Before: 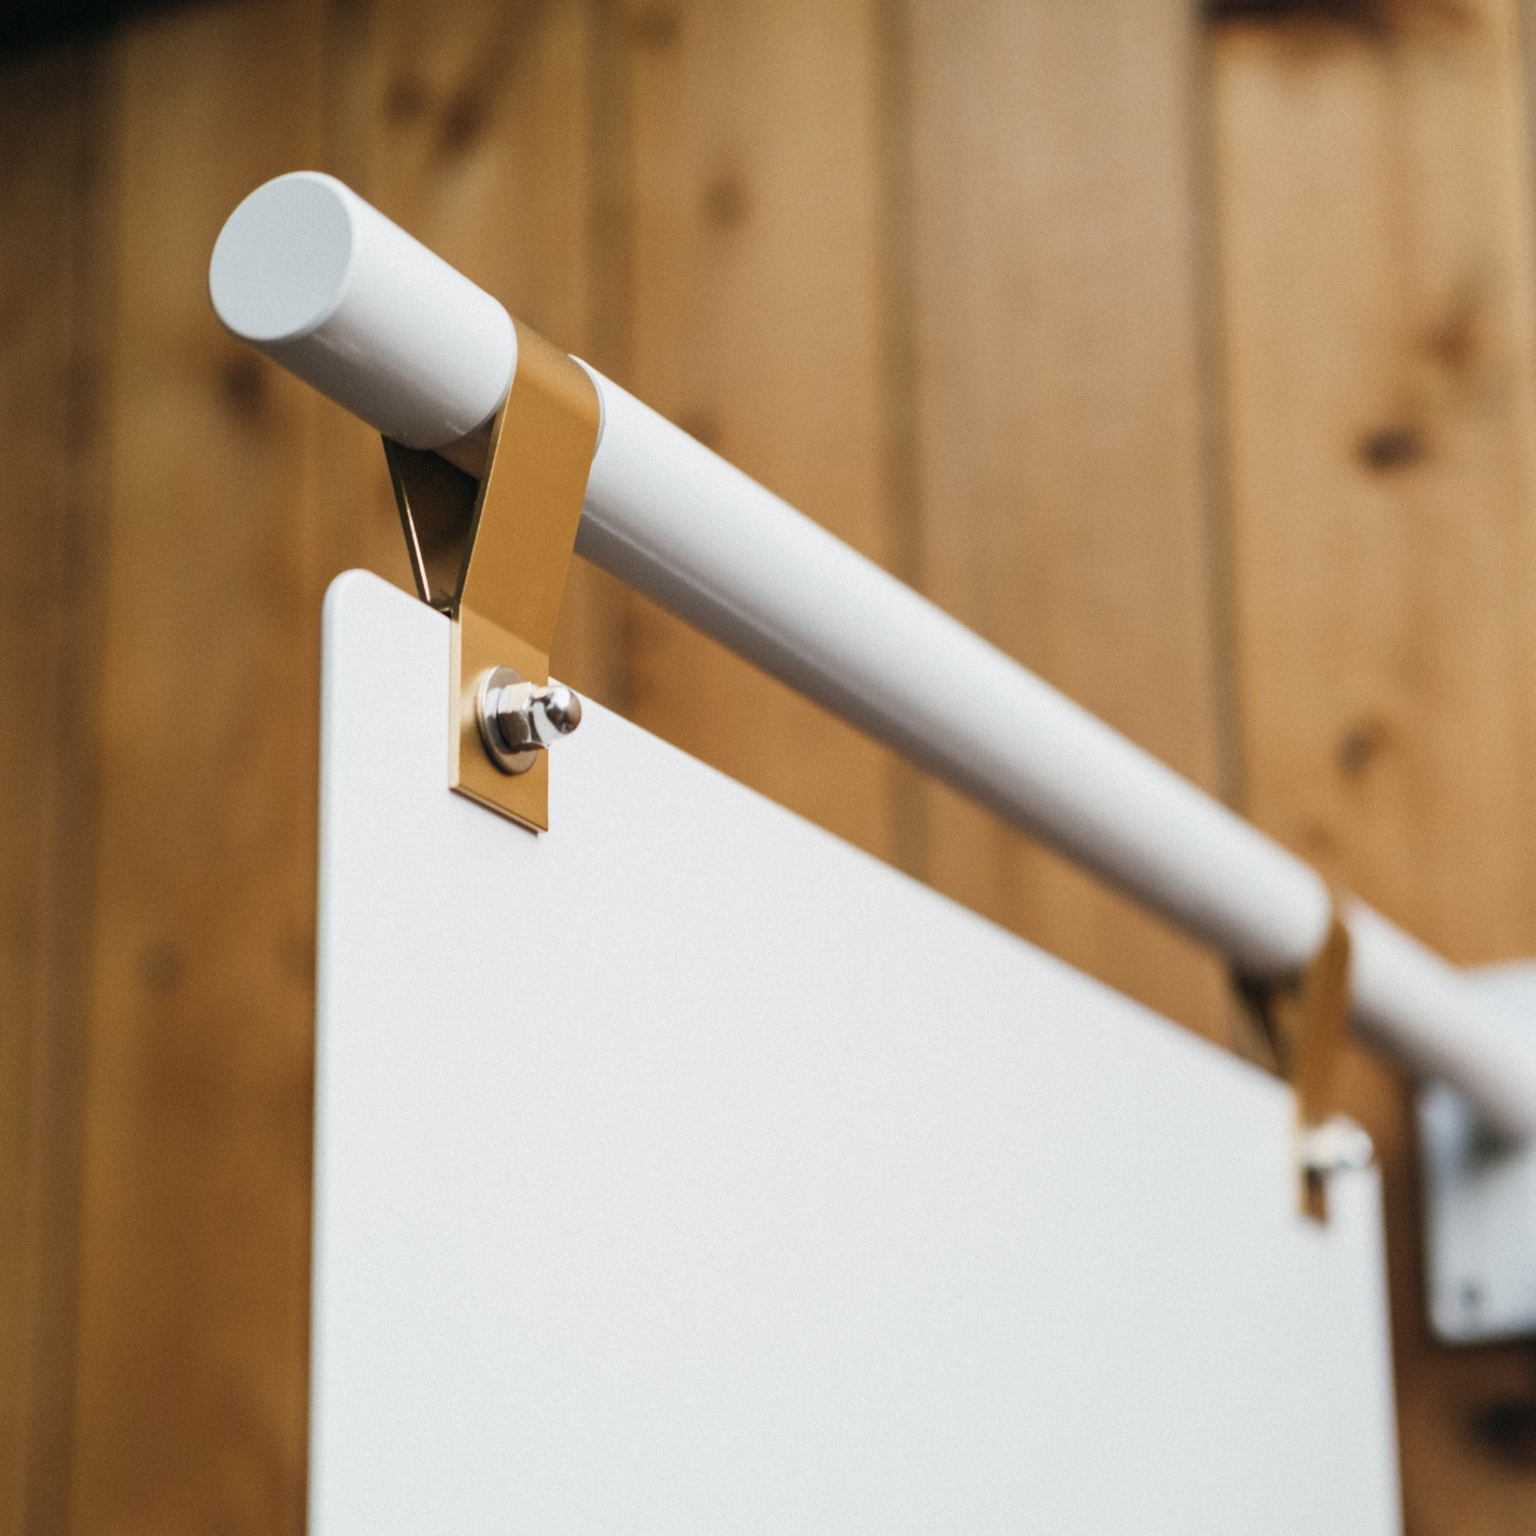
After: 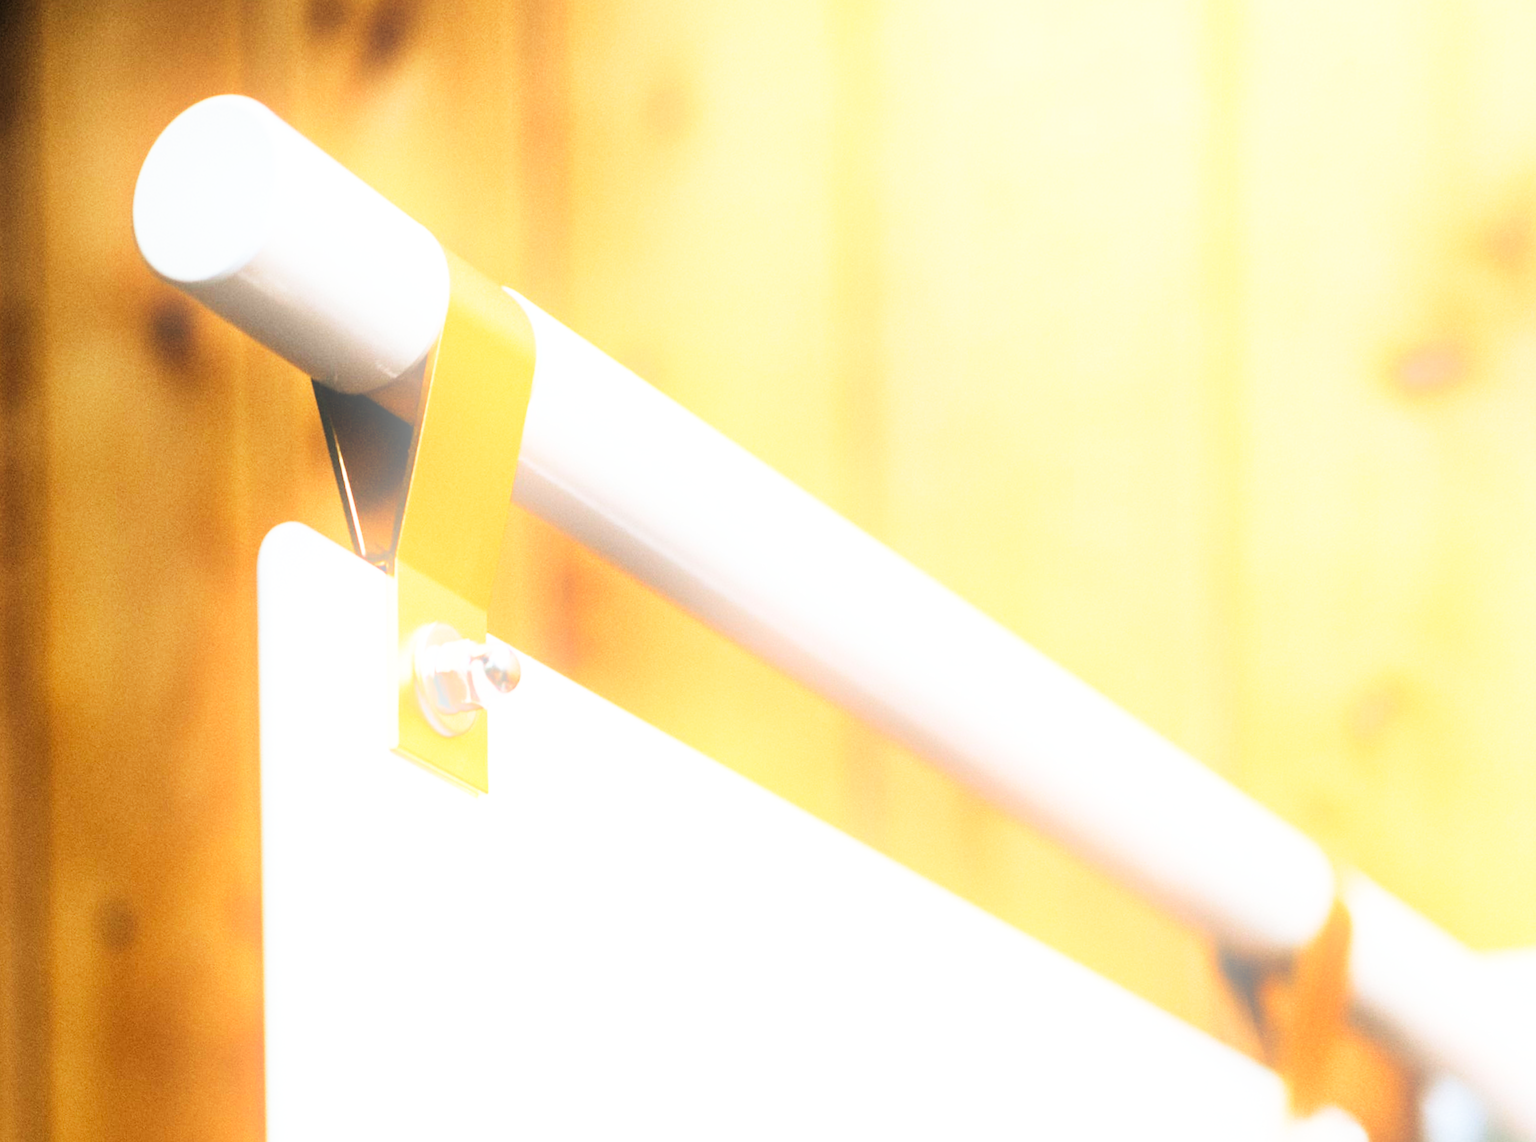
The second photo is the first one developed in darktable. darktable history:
rotate and perspective: rotation 0.062°, lens shift (vertical) 0.115, lens shift (horizontal) -0.133, crop left 0.047, crop right 0.94, crop top 0.061, crop bottom 0.94
bloom: on, module defaults
crop: left 0.387%, top 5.469%, bottom 19.809%
base curve: curves: ch0 [(0, 0) (0.007, 0.004) (0.027, 0.03) (0.046, 0.07) (0.207, 0.54) (0.442, 0.872) (0.673, 0.972) (1, 1)], preserve colors none
